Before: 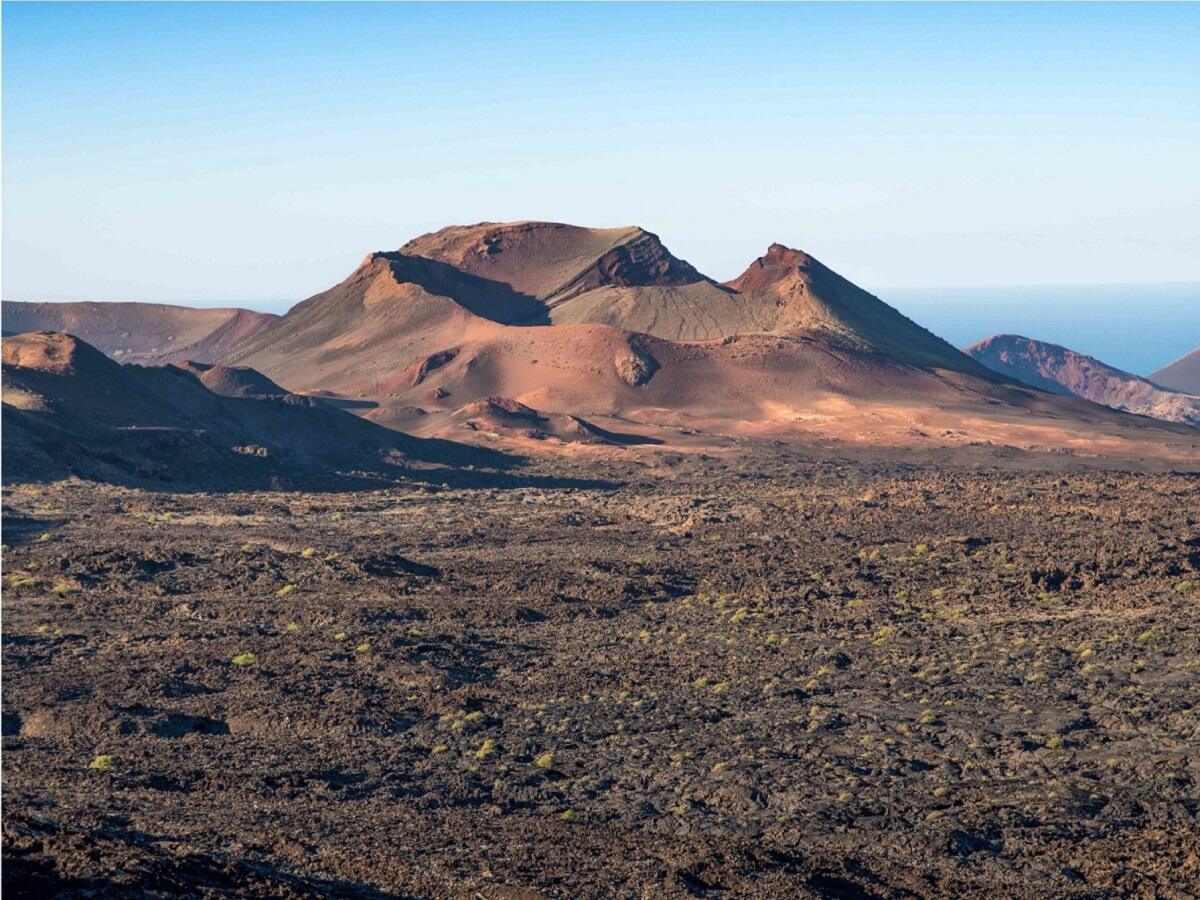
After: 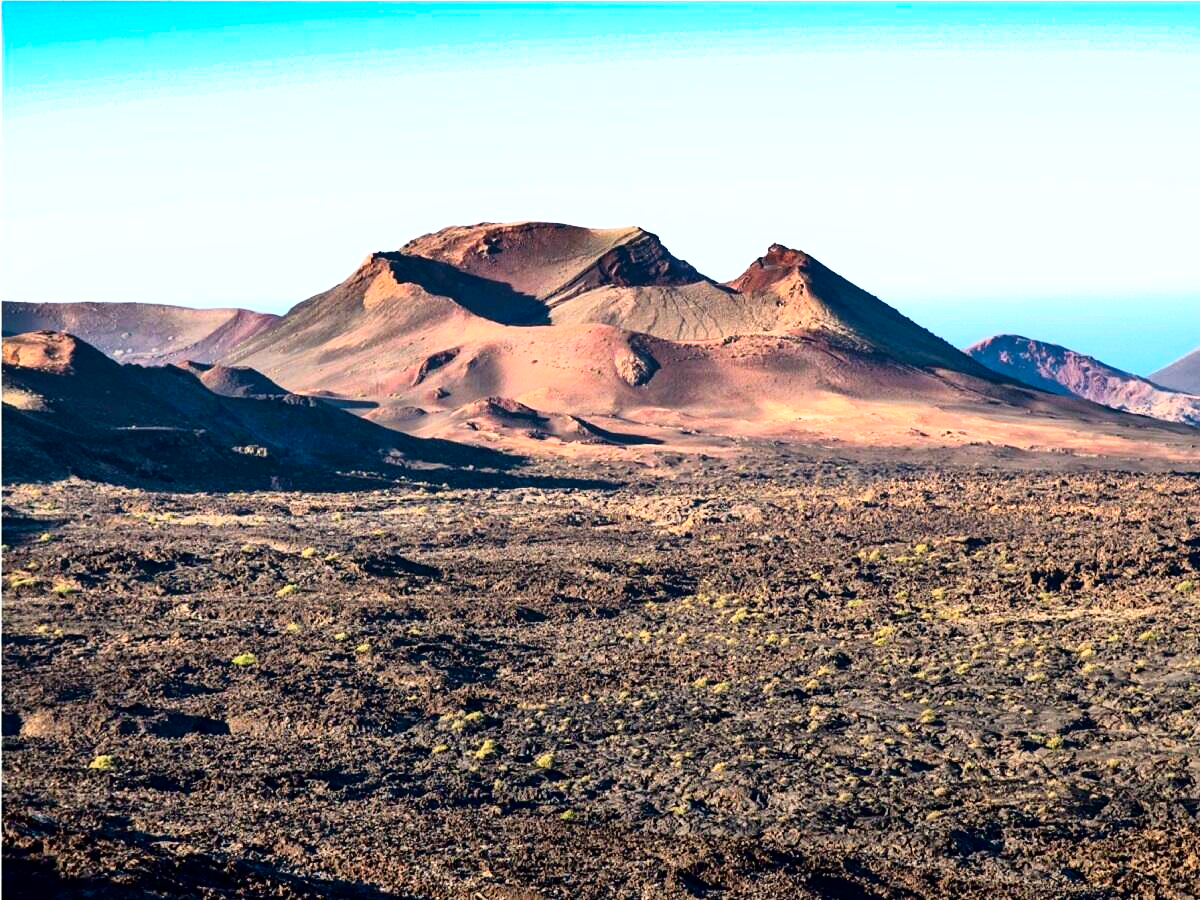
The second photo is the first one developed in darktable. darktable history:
shadows and highlights: shadows 40, highlights -54, highlights color adjustment 46%, low approximation 0.01, soften with gaussian
exposure: exposure 0.507 EV, compensate highlight preservation false
base curve: curves: ch0 [(0, 0) (0.028, 0.03) (0.121, 0.232) (0.46, 0.748) (0.859, 0.968) (1, 1)]
contrast brightness saturation: contrast 0.13, brightness -0.24, saturation 0.14
